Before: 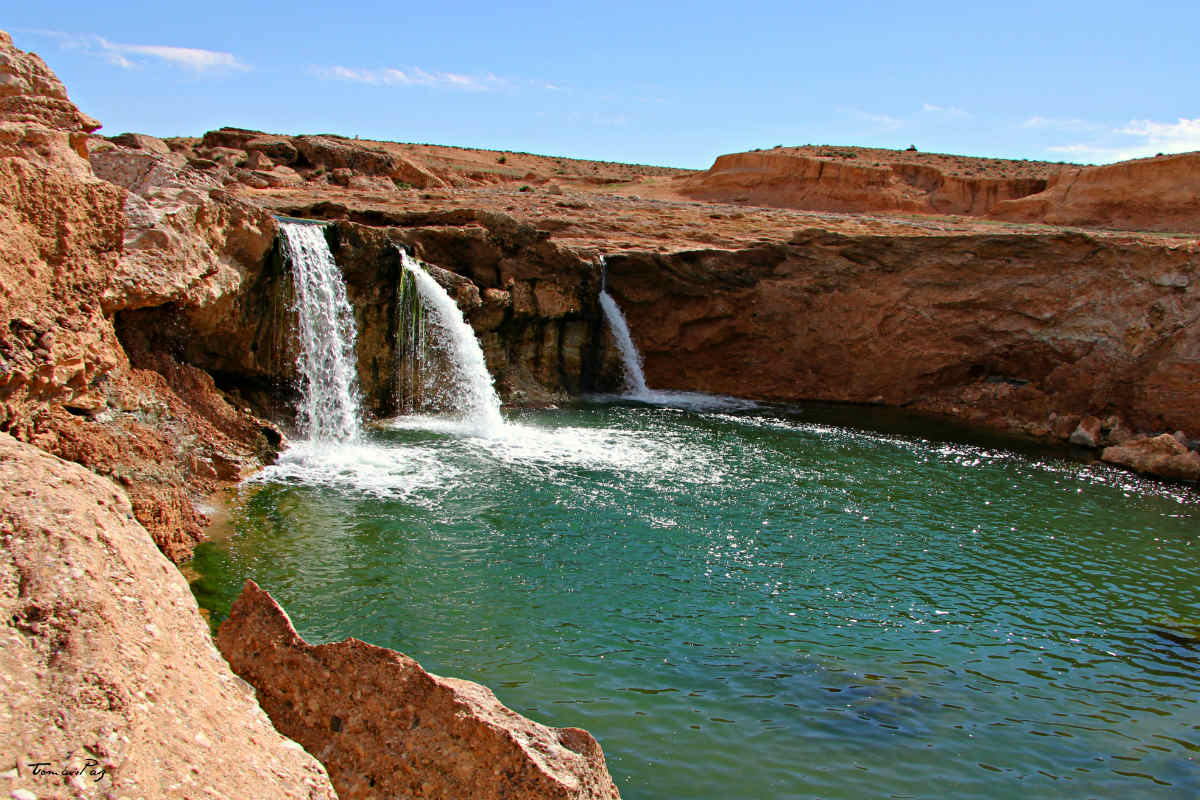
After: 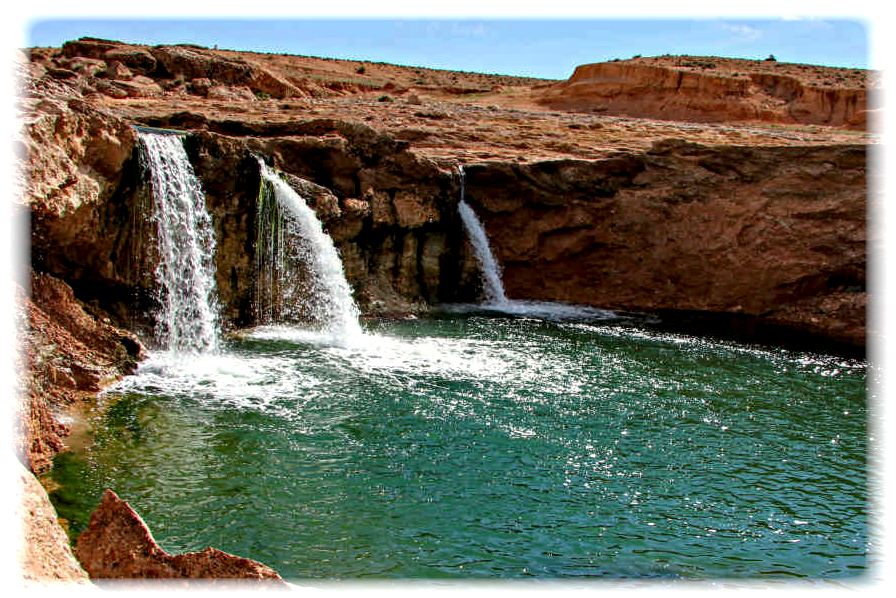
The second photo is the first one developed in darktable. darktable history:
crop and rotate: left 11.831%, top 11.346%, right 13.429%, bottom 13.899%
exposure: exposure -0.04 EV, compensate highlight preservation false
local contrast: detail 150%
vignetting: fall-off start 93%, fall-off radius 5%, brightness 1, saturation -0.49, automatic ratio true, width/height ratio 1.332, shape 0.04, unbound false
haze removal: compatibility mode true, adaptive false
